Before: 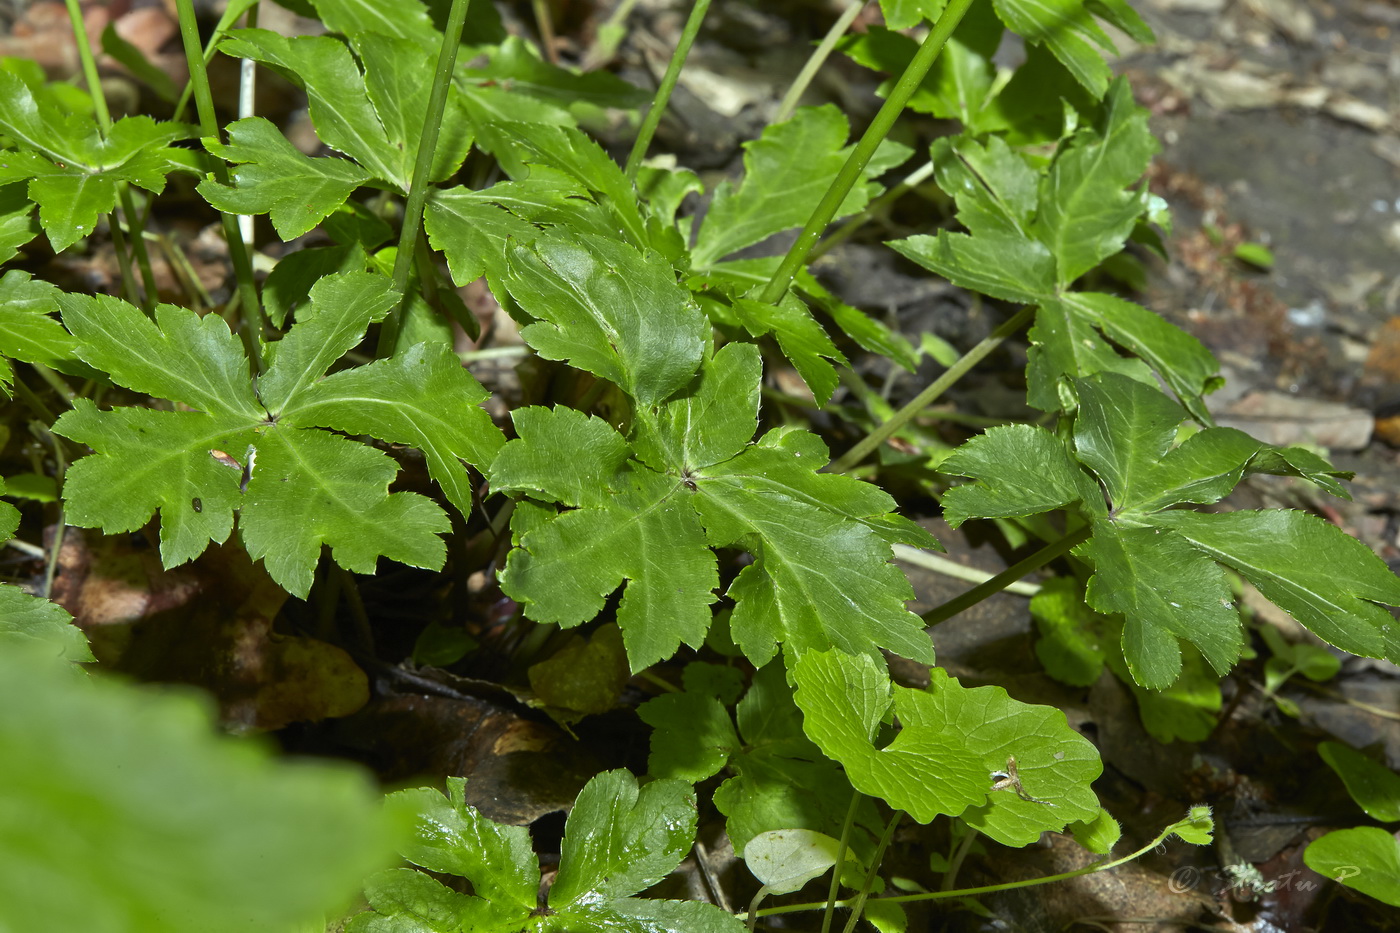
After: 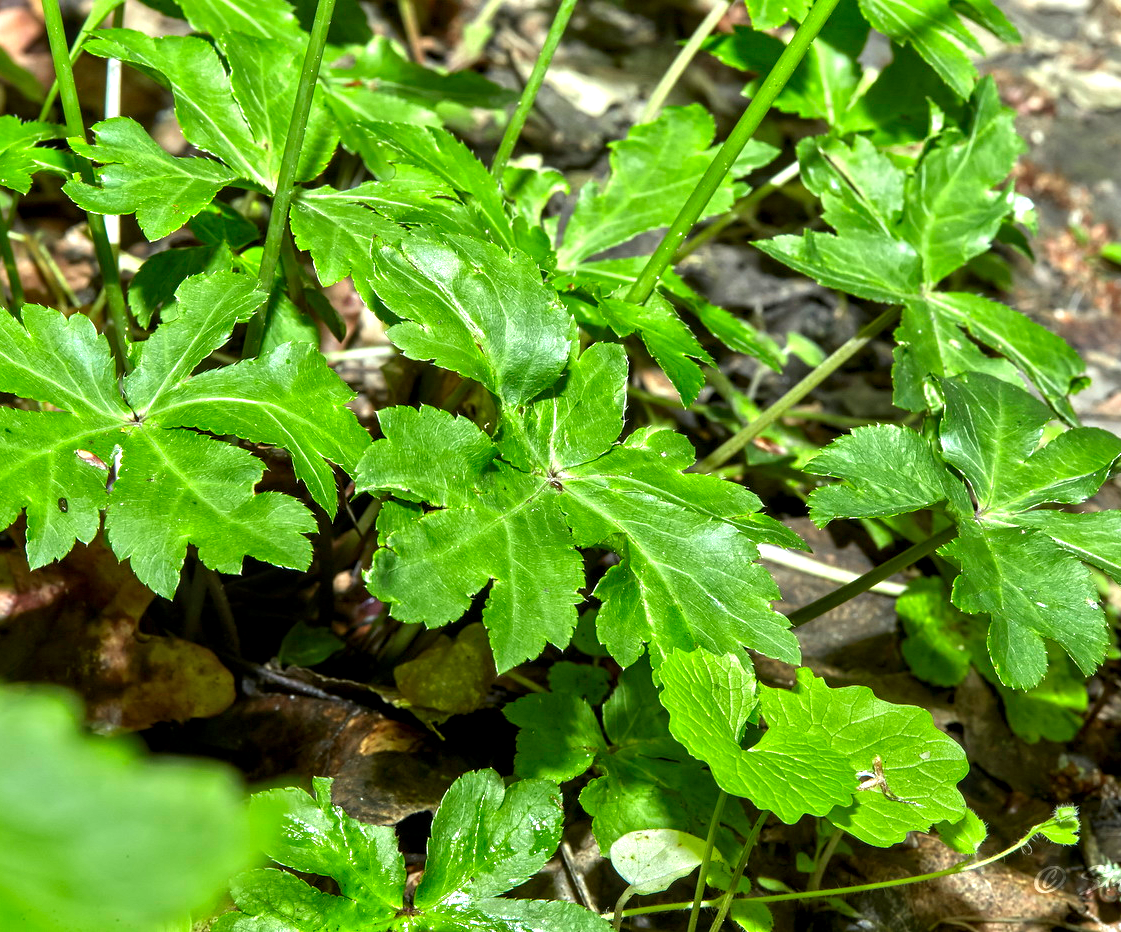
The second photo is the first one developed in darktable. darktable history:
exposure: black level correction 0, exposure 1 EV, compensate highlight preservation false
local contrast: highlights 43%, shadows 59%, detail 136%, midtone range 0.518
crop and rotate: left 9.588%, right 10.274%
